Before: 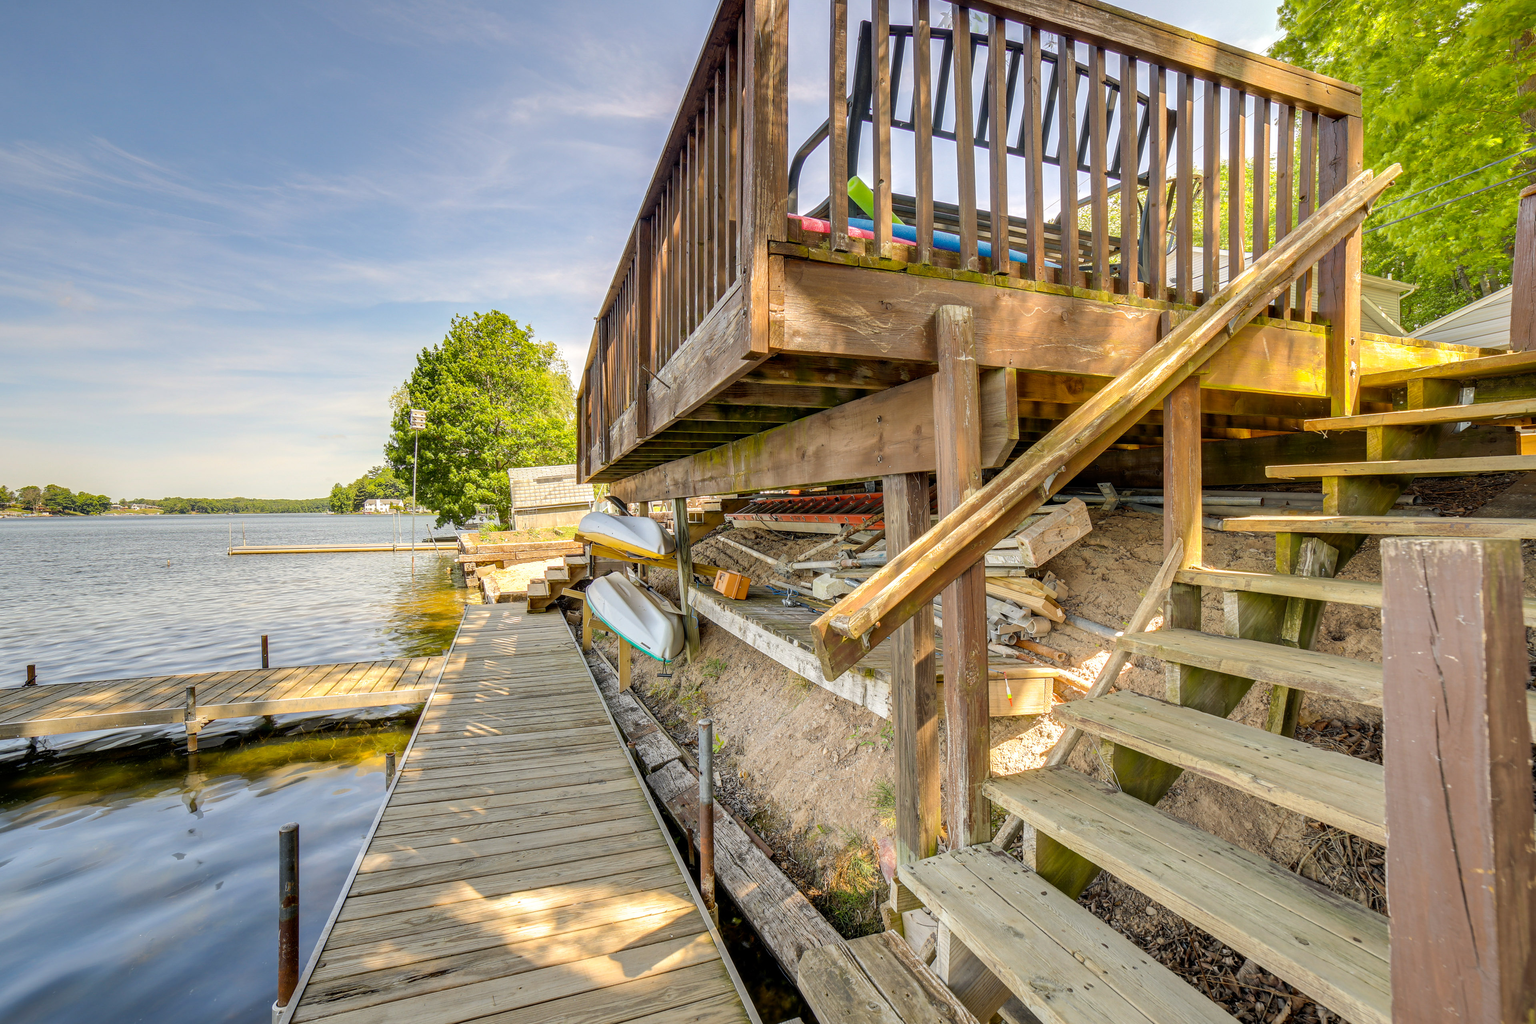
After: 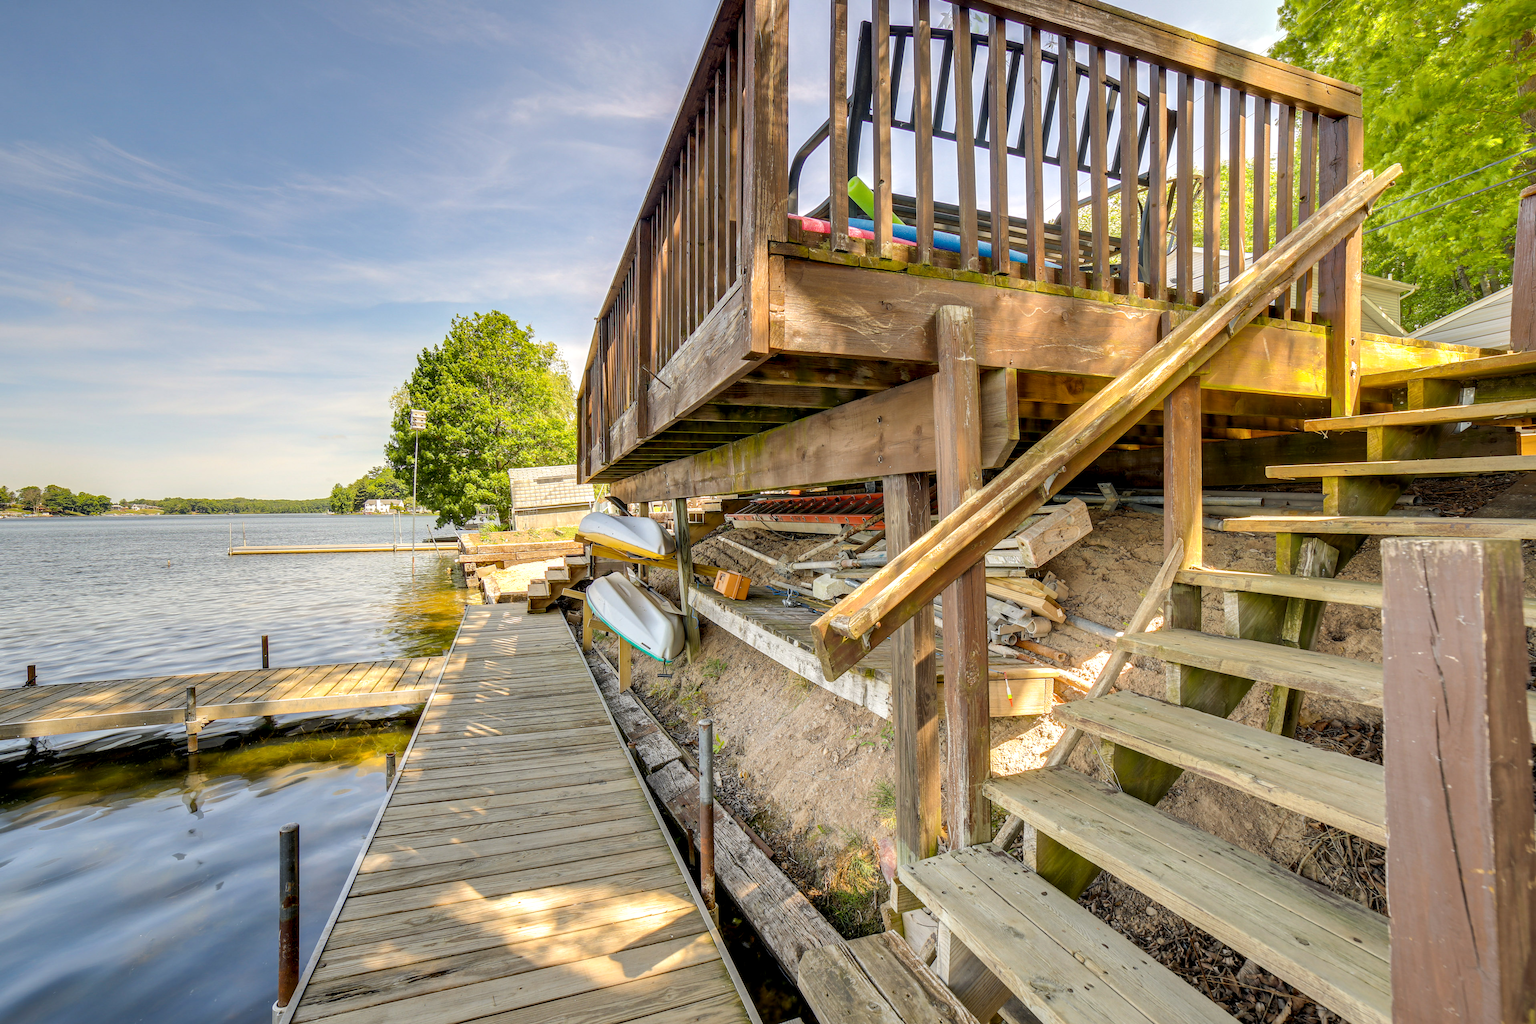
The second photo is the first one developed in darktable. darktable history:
levels: levels [0, 0.499, 1]
contrast equalizer: y [[0.439, 0.44, 0.442, 0.457, 0.493, 0.498], [0.5 ×6], [0.5 ×6], [0 ×6], [0 ×6]], mix -0.31
